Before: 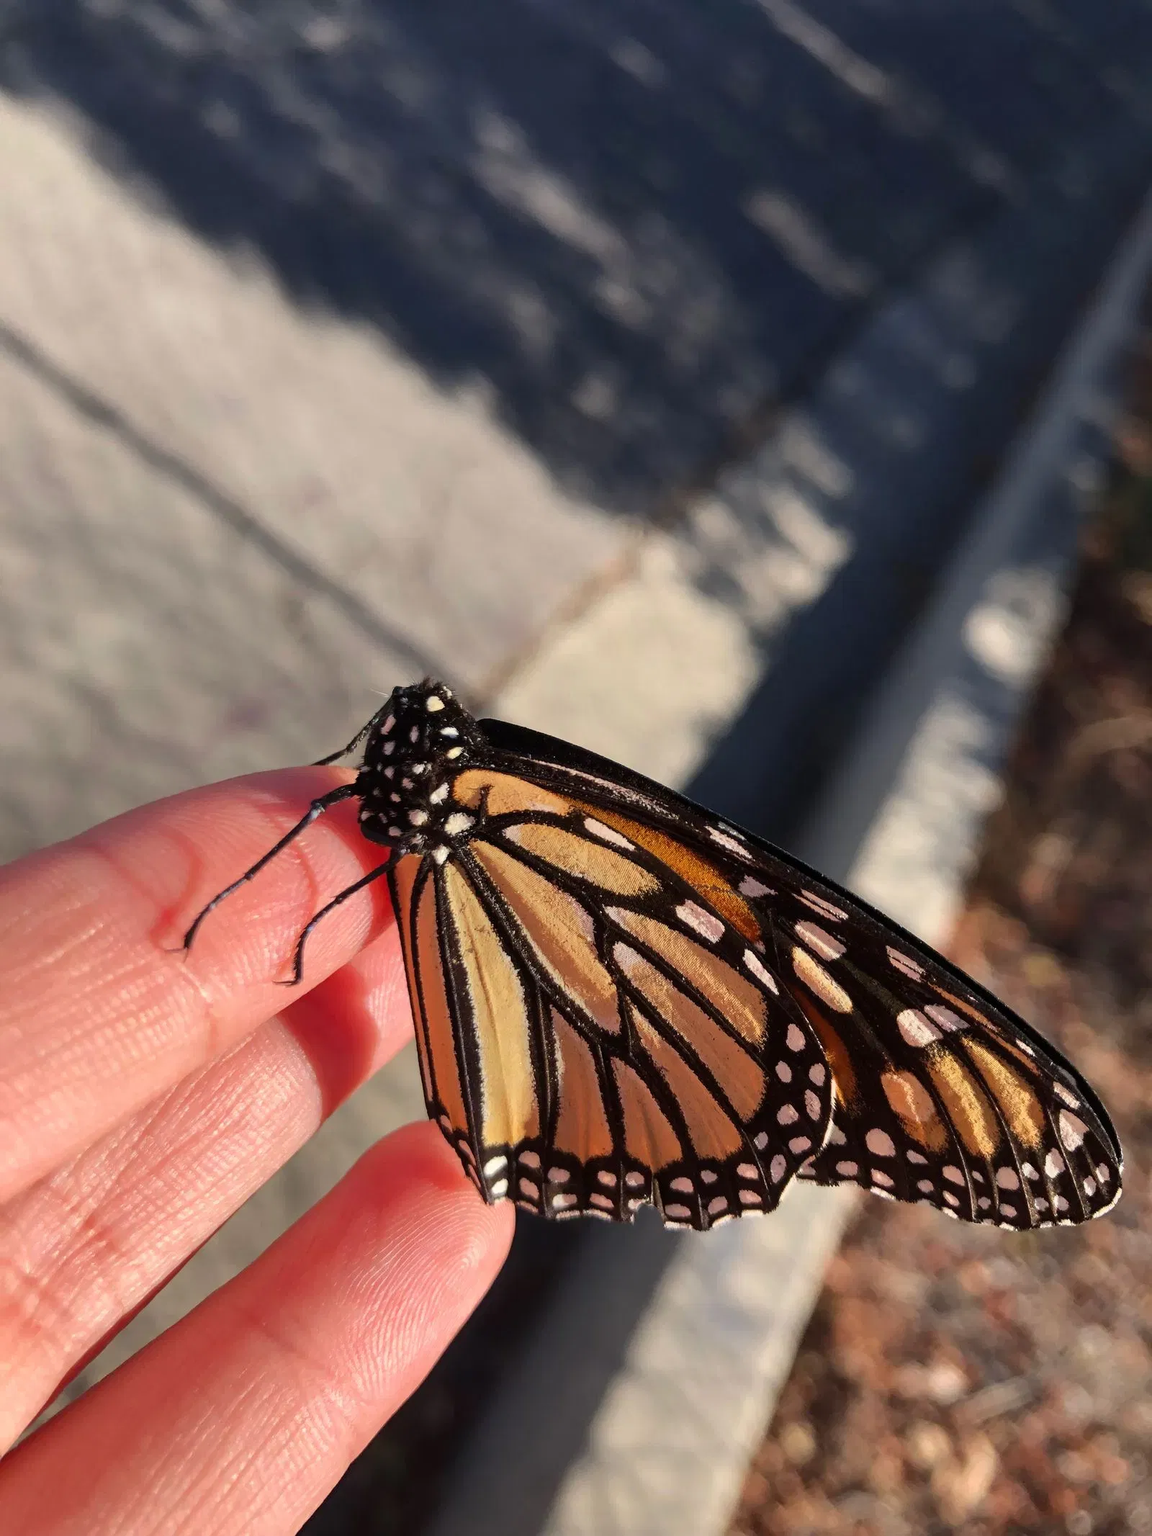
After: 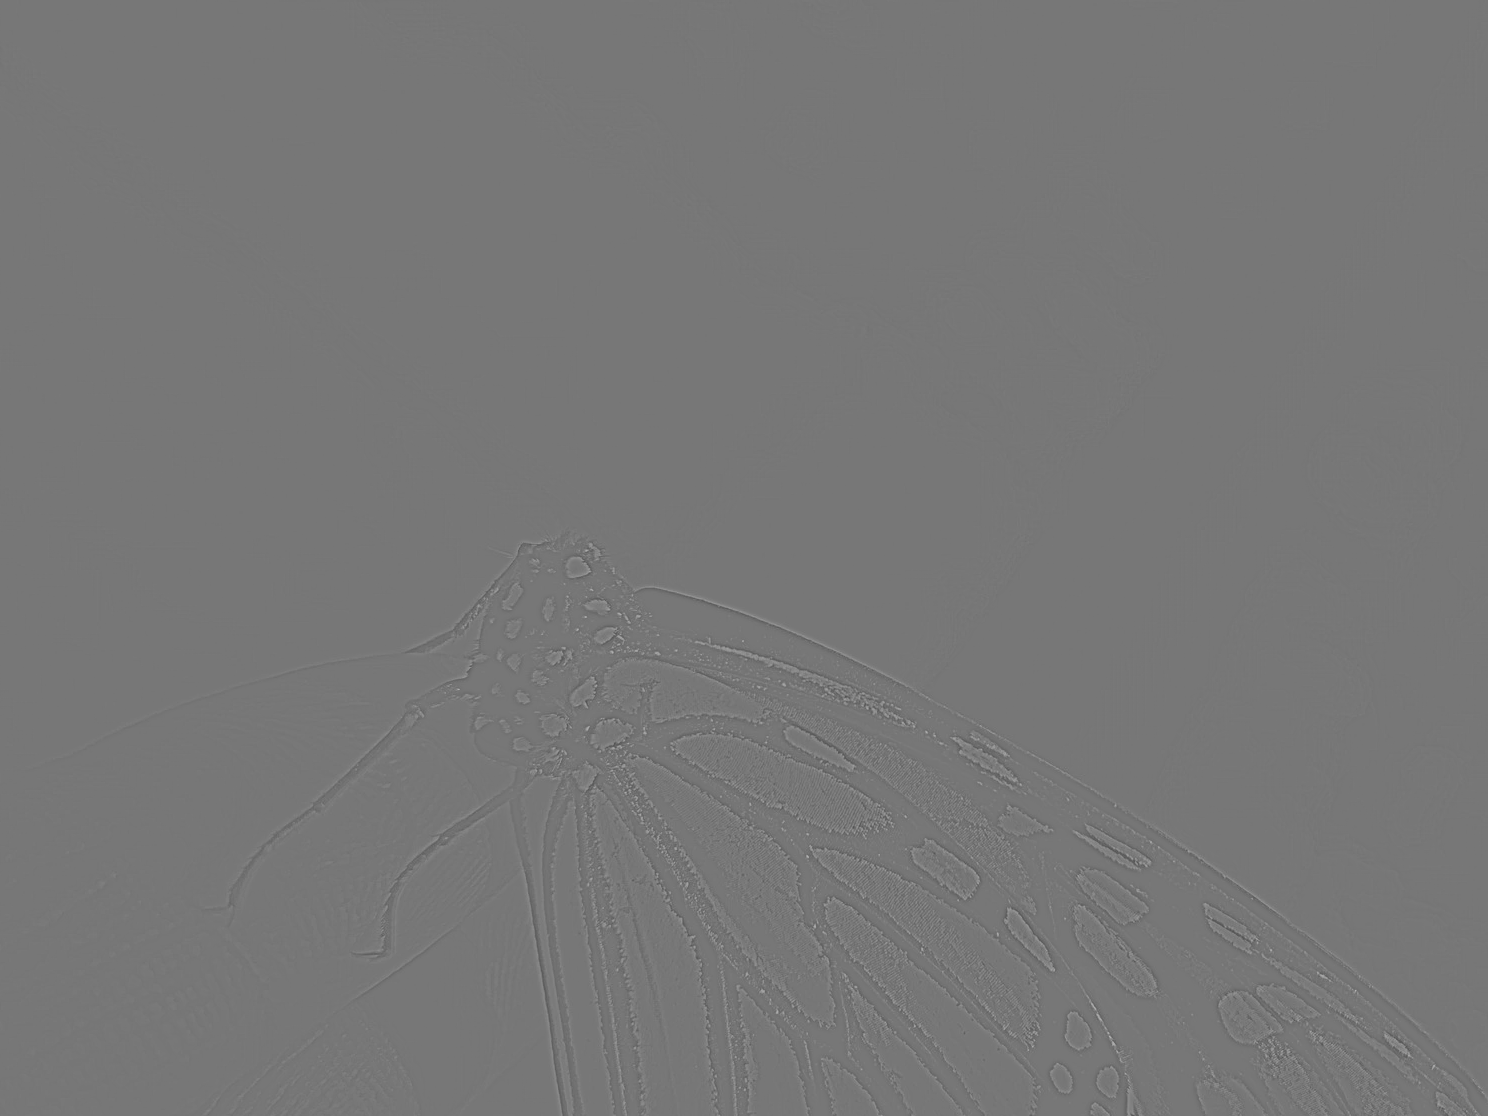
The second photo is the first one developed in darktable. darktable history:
local contrast: highlights 100%, shadows 100%, detail 120%, midtone range 0.2
crop: left 1.744%, top 19.225%, right 5.069%, bottom 28.357%
color balance rgb: linear chroma grading › global chroma 15%, perceptual saturation grading › global saturation 30%
highpass: sharpness 5.84%, contrast boost 8.44%
